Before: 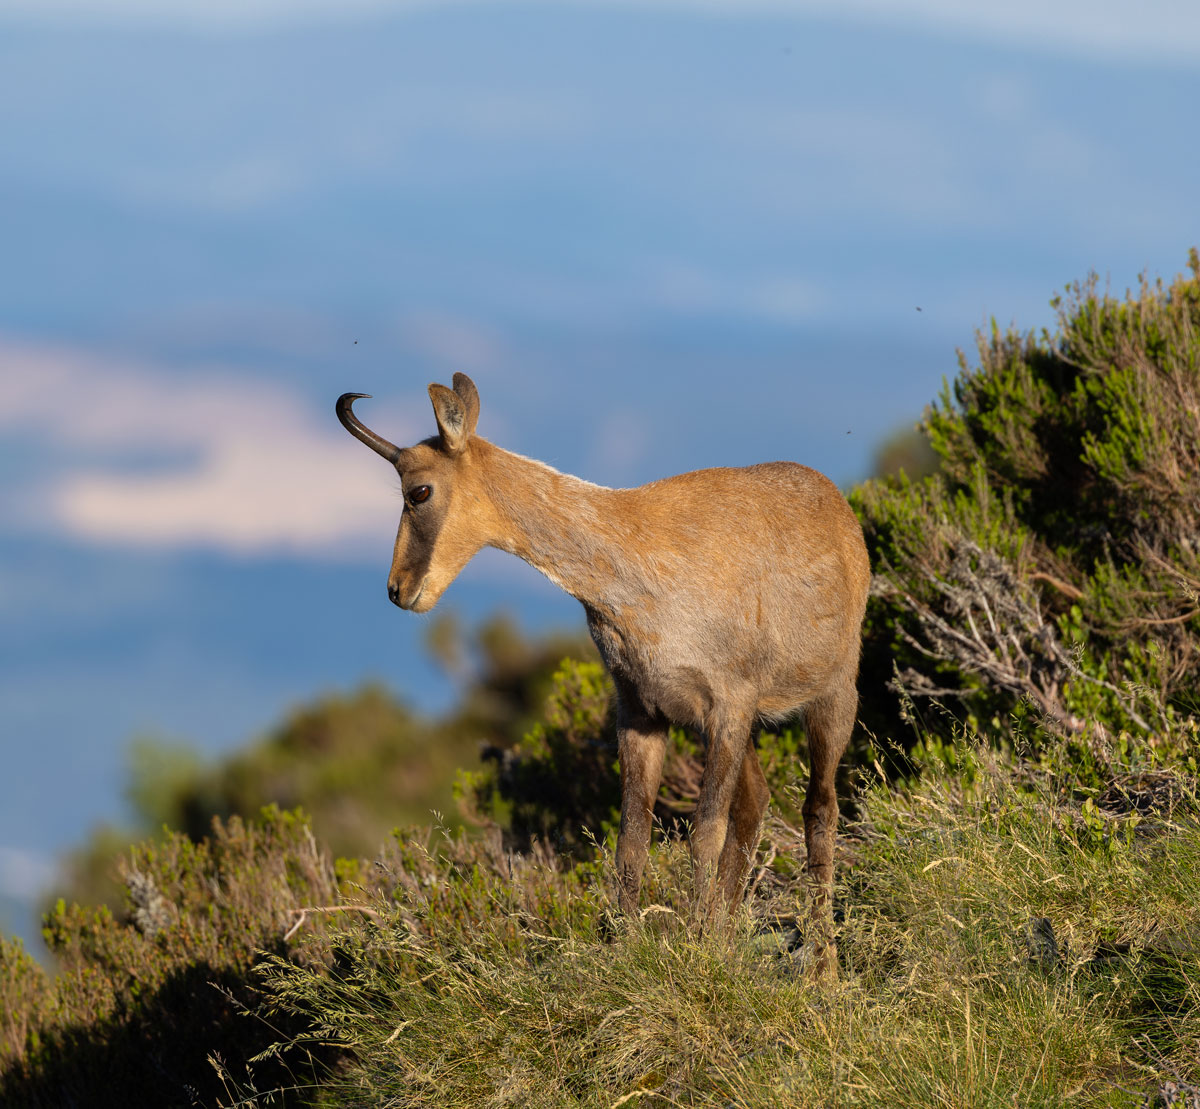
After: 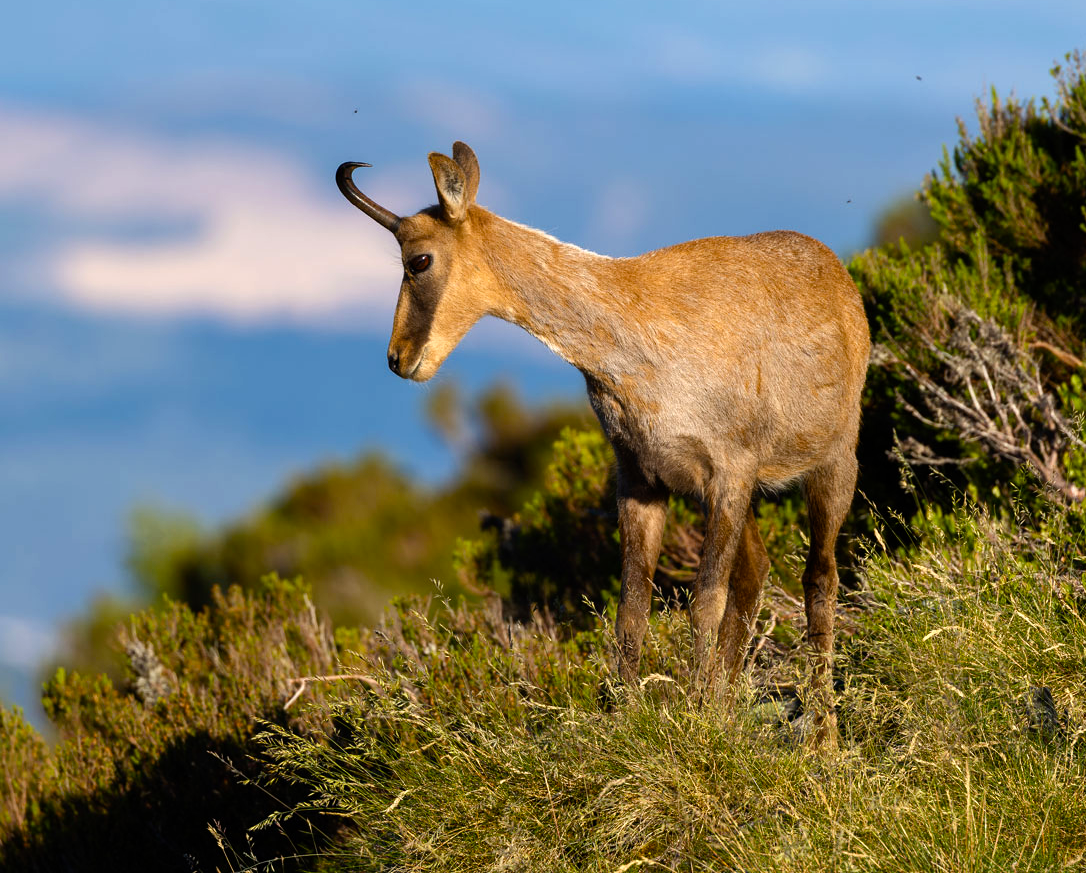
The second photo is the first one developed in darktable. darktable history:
crop: top 20.916%, right 9.437%, bottom 0.316%
color balance rgb: shadows lift › luminance -20%, power › hue 72.24°, highlights gain › luminance 15%, global offset › hue 171.6°, perceptual saturation grading › global saturation 14.09%, perceptual saturation grading › highlights -25%, perceptual saturation grading › shadows 25%, global vibrance 25%, contrast 10%
